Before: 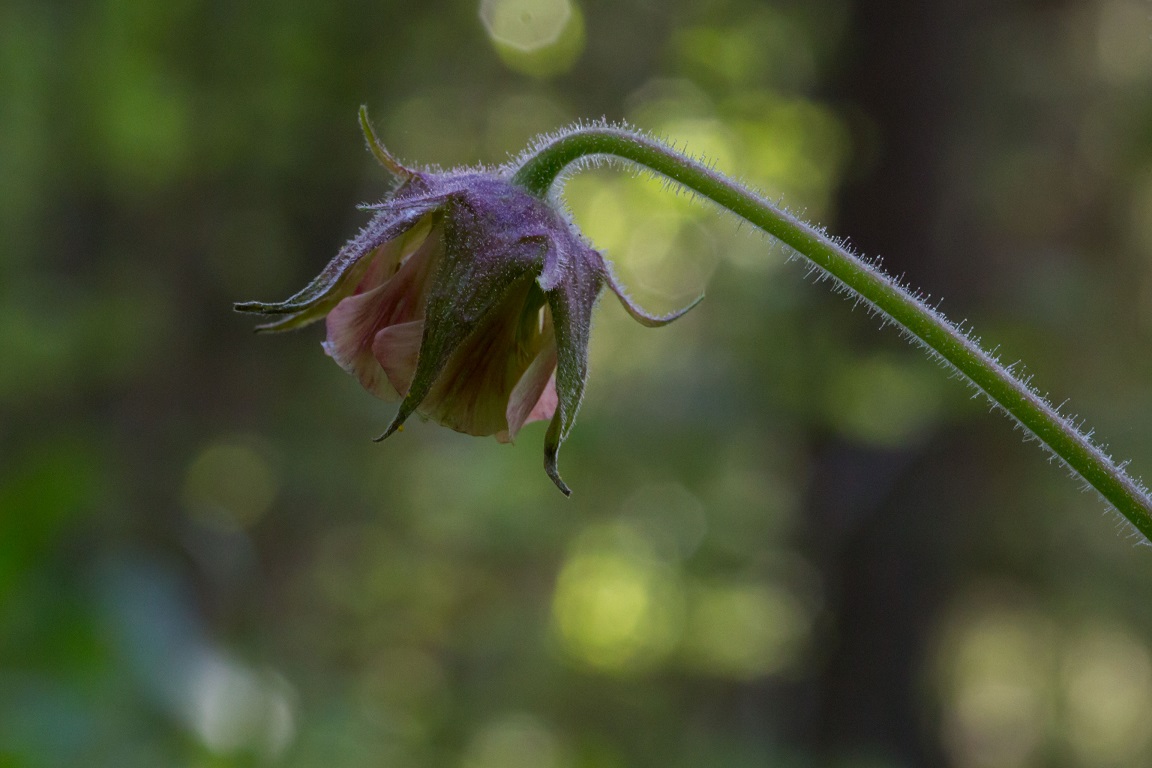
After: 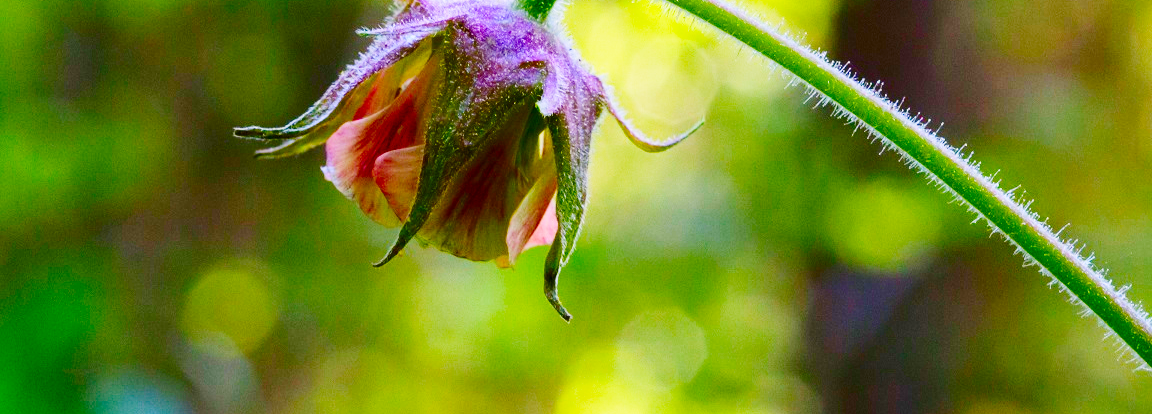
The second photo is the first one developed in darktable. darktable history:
crop and rotate: top 22.878%, bottom 23.096%
contrast brightness saturation: contrast 0.211, brightness -0.111, saturation 0.213
base curve: curves: ch0 [(0, 0.003) (0.001, 0.002) (0.006, 0.004) (0.02, 0.022) (0.048, 0.086) (0.094, 0.234) (0.162, 0.431) (0.258, 0.629) (0.385, 0.8) (0.548, 0.918) (0.751, 0.988) (1, 1)], preserve colors none
color balance rgb: highlights gain › luminance 0.684%, highlights gain › chroma 0.355%, highlights gain › hue 42.47°, linear chroma grading › global chroma 0.596%, perceptual saturation grading › global saturation 20%, perceptual saturation grading › highlights -25.673%, perceptual saturation grading › shadows 49.75%, perceptual brilliance grading › global brilliance 12.486%, contrast -29.376%
